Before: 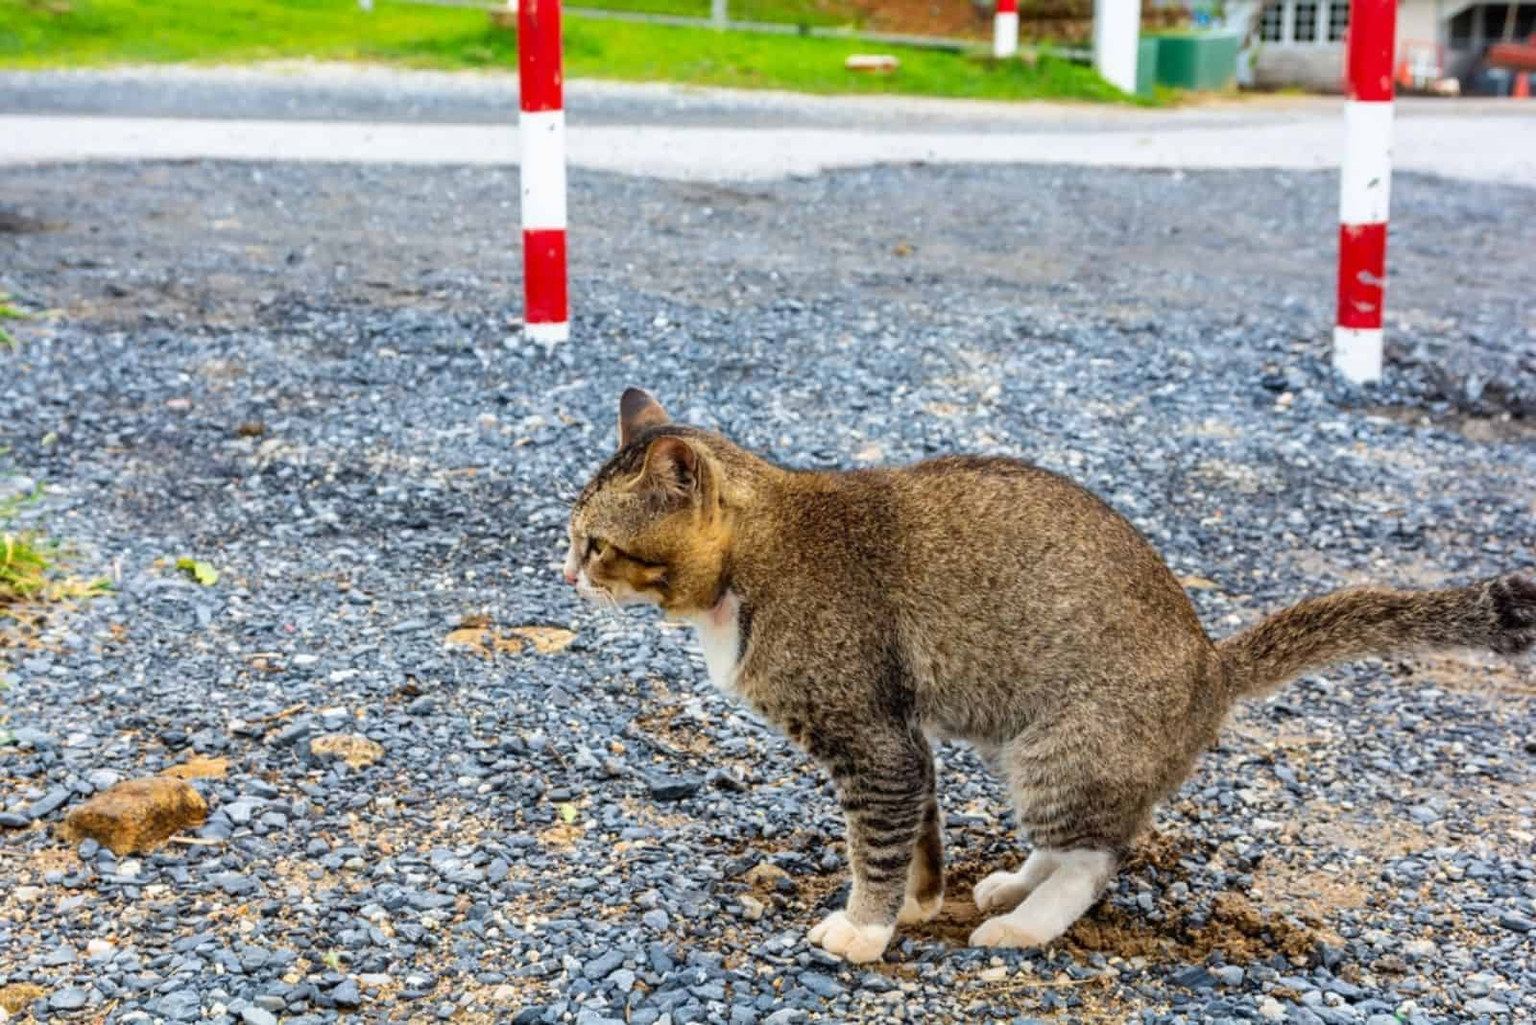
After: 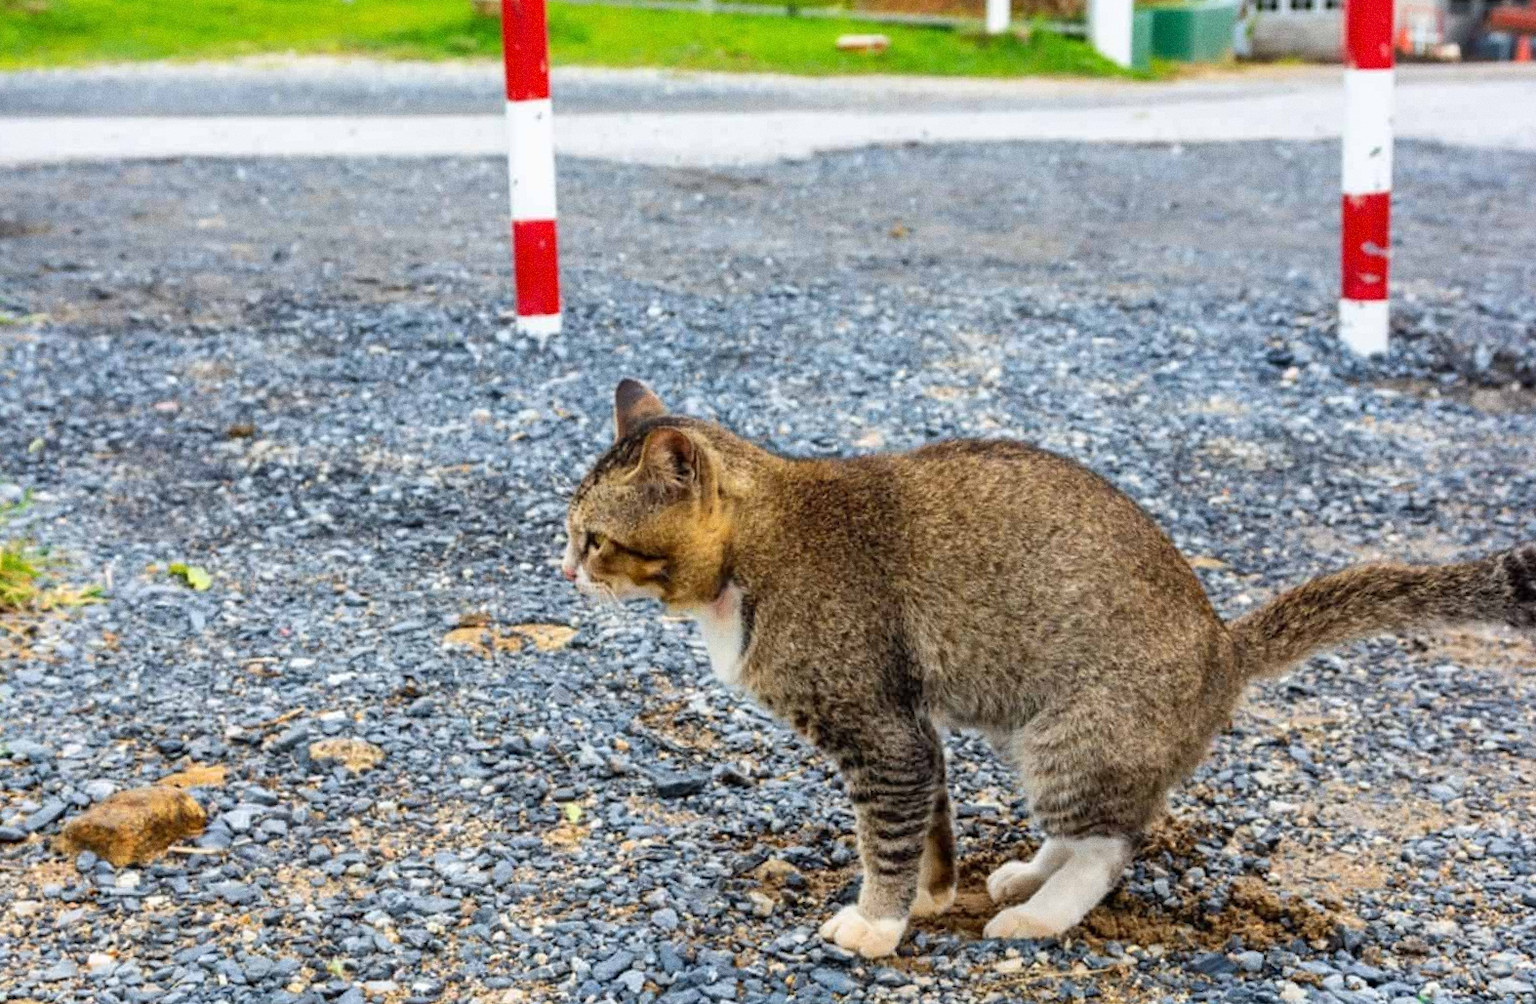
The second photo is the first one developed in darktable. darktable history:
grain: on, module defaults
rotate and perspective: rotation -1.42°, crop left 0.016, crop right 0.984, crop top 0.035, crop bottom 0.965
